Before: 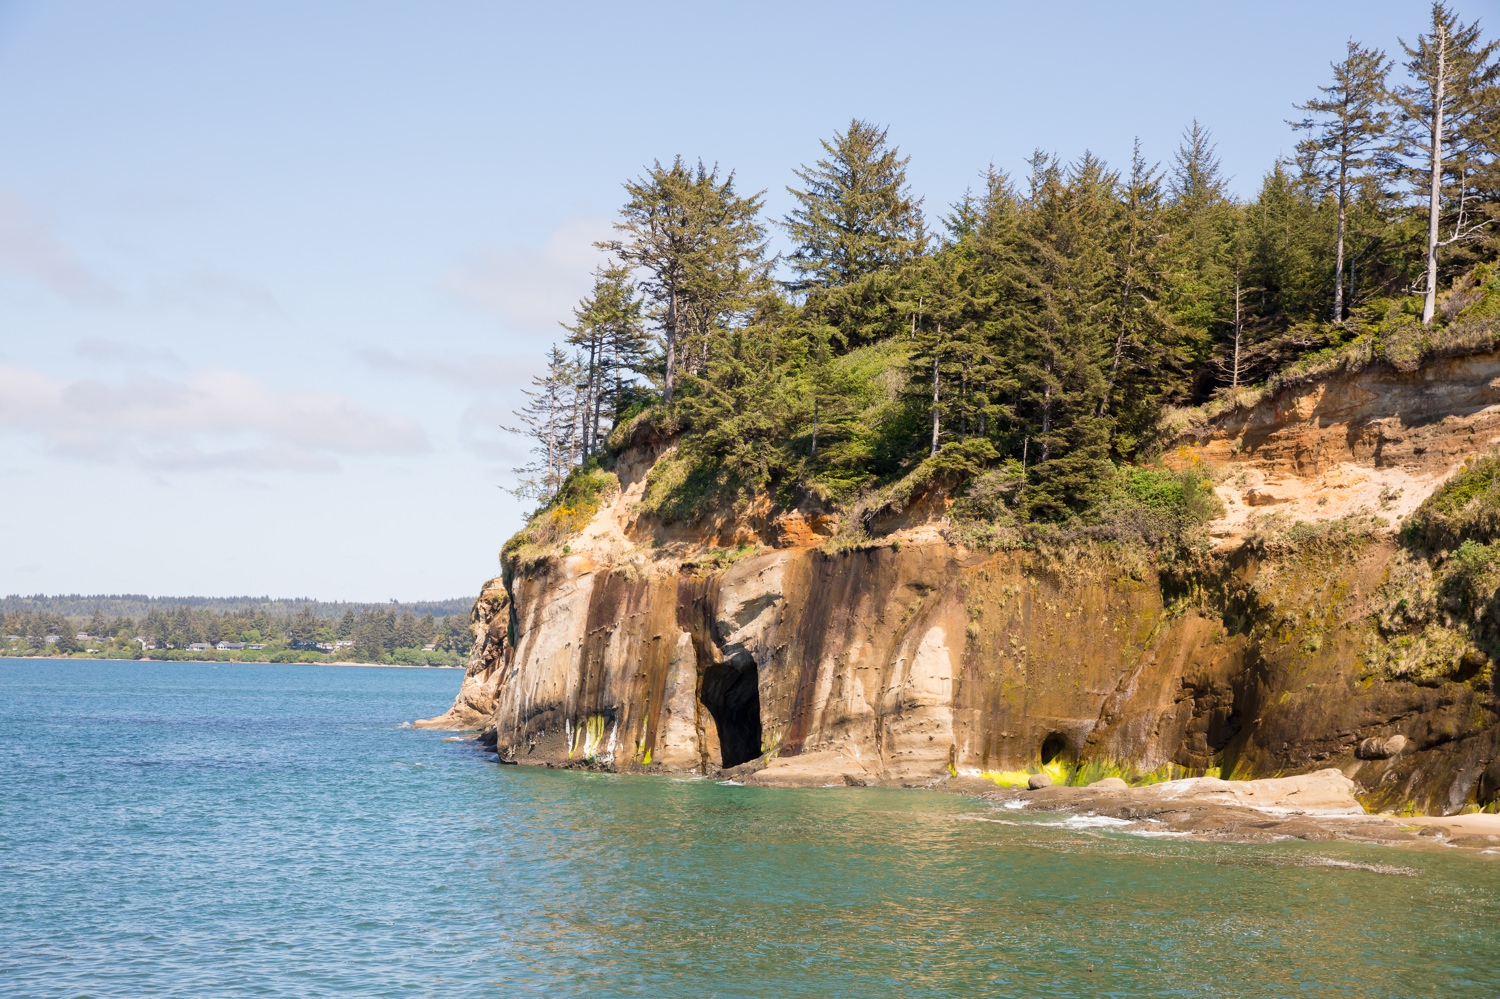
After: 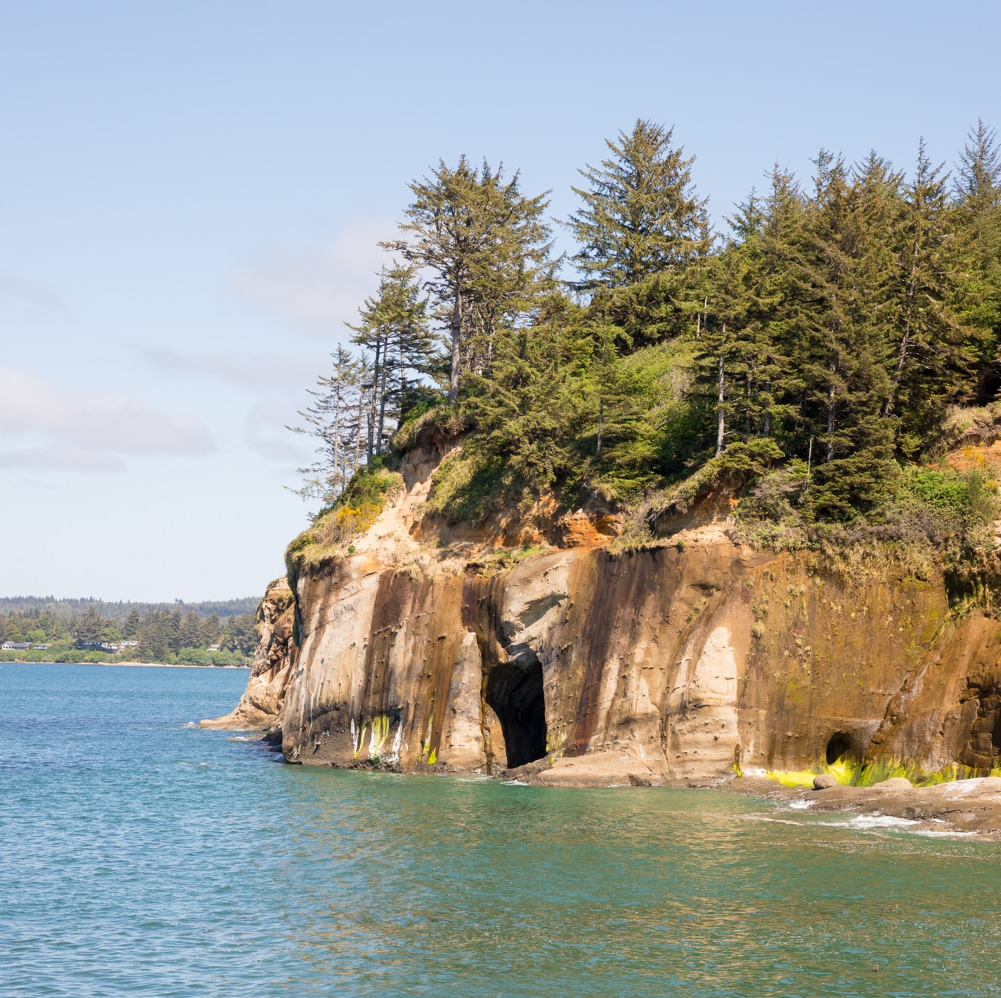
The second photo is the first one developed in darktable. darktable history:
crop and rotate: left 14.444%, right 18.815%
